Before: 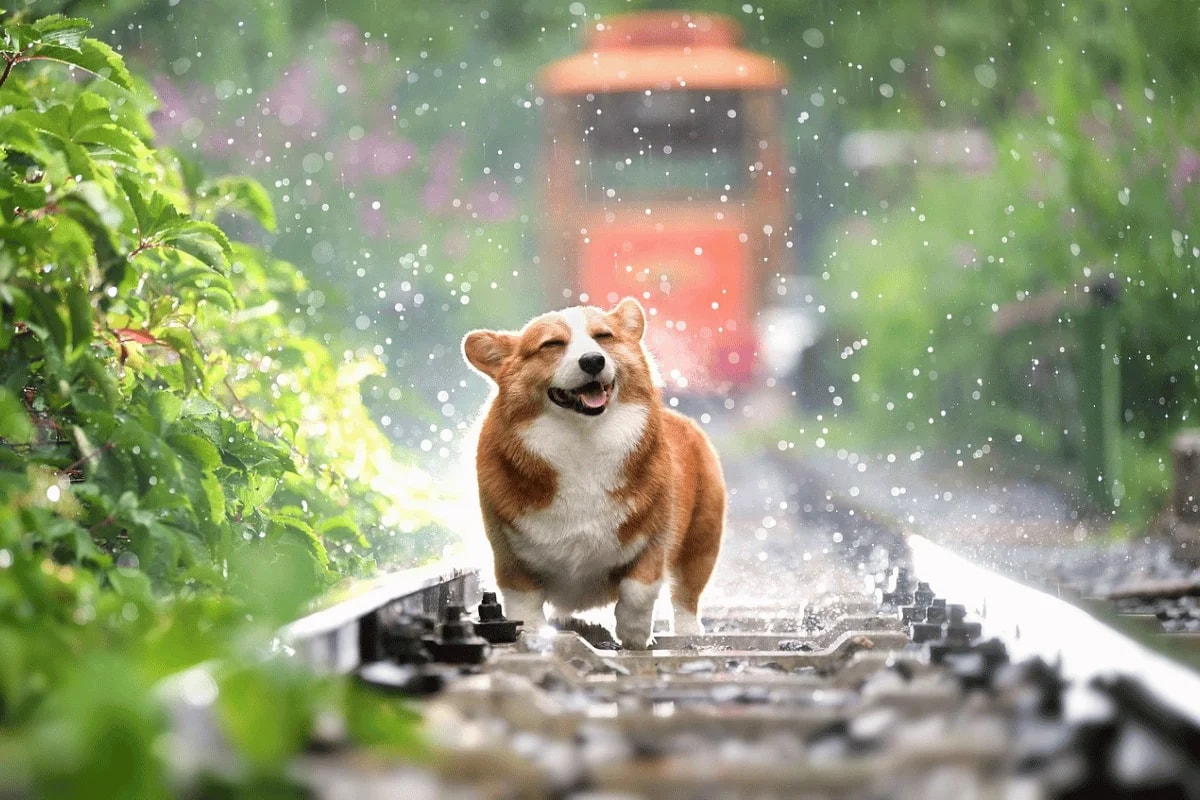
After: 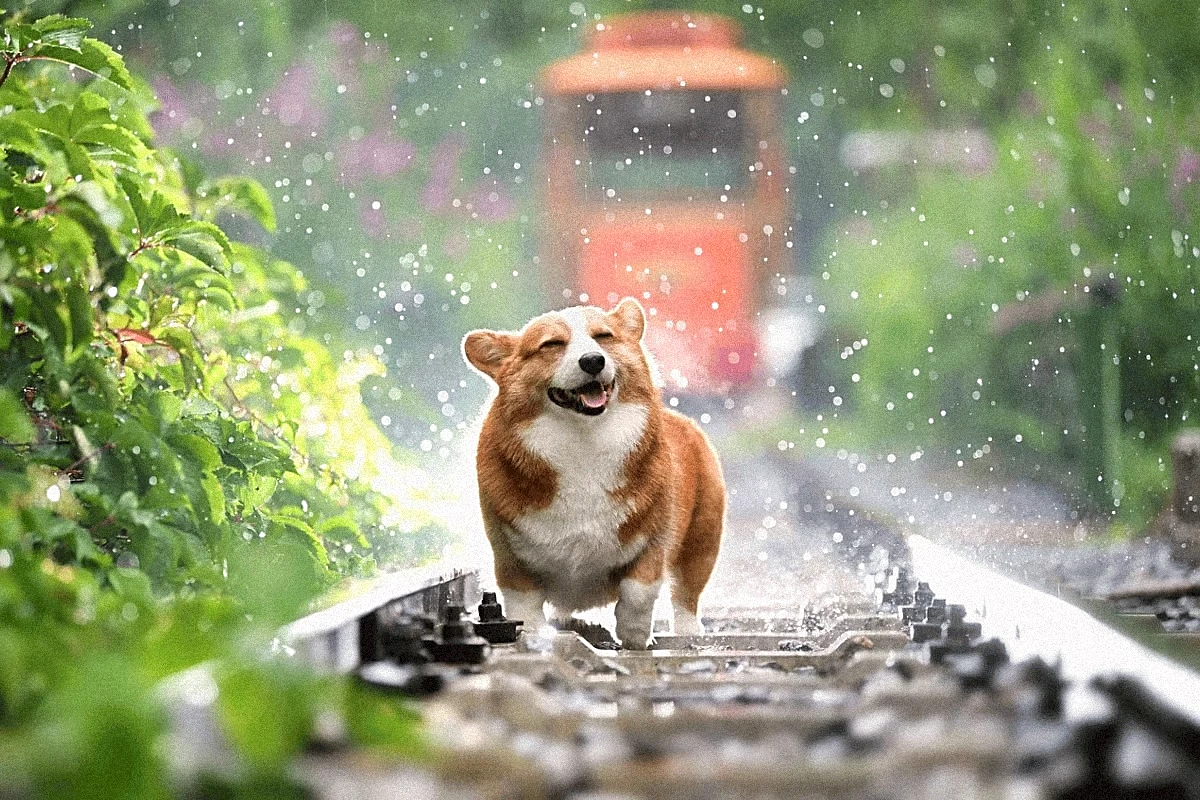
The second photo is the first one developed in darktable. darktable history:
grain: coarseness 9.38 ISO, strength 34.99%, mid-tones bias 0%
sharpen: on, module defaults
contrast brightness saturation: contrast 0.07
